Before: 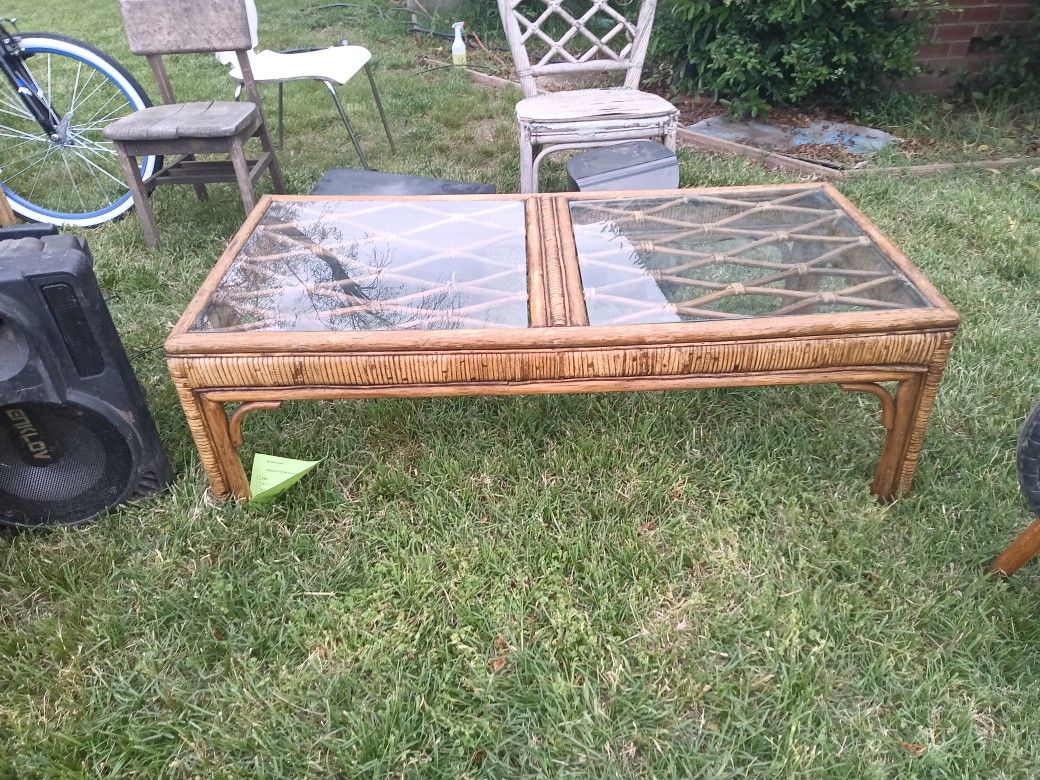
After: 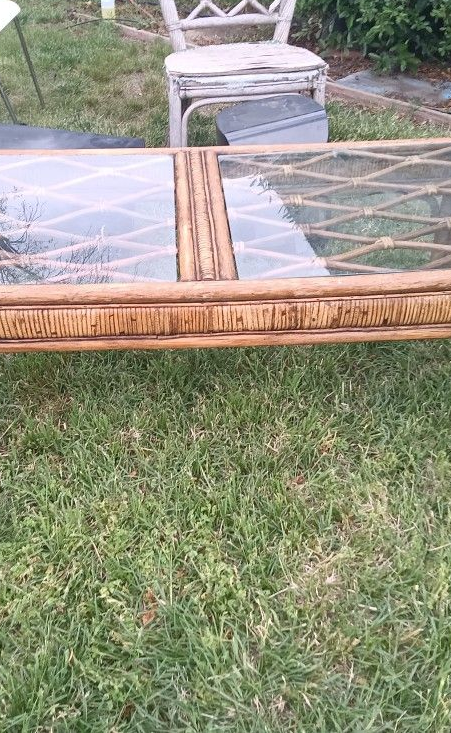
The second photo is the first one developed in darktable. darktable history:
crop: left 33.752%, top 5.972%, right 22.835%
